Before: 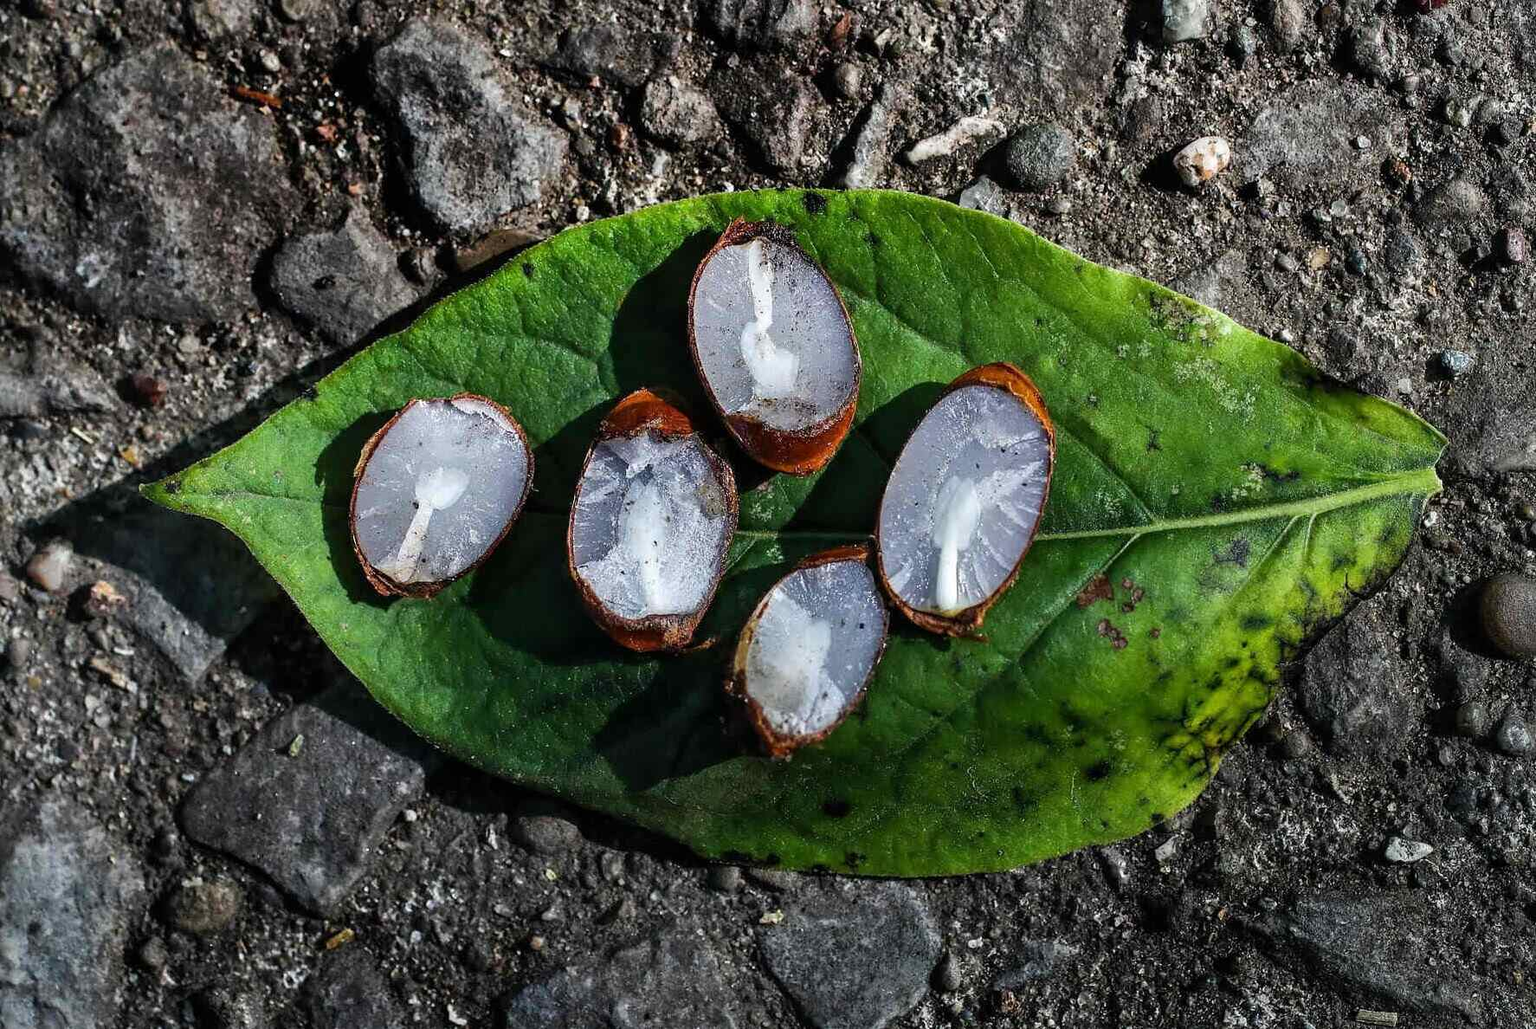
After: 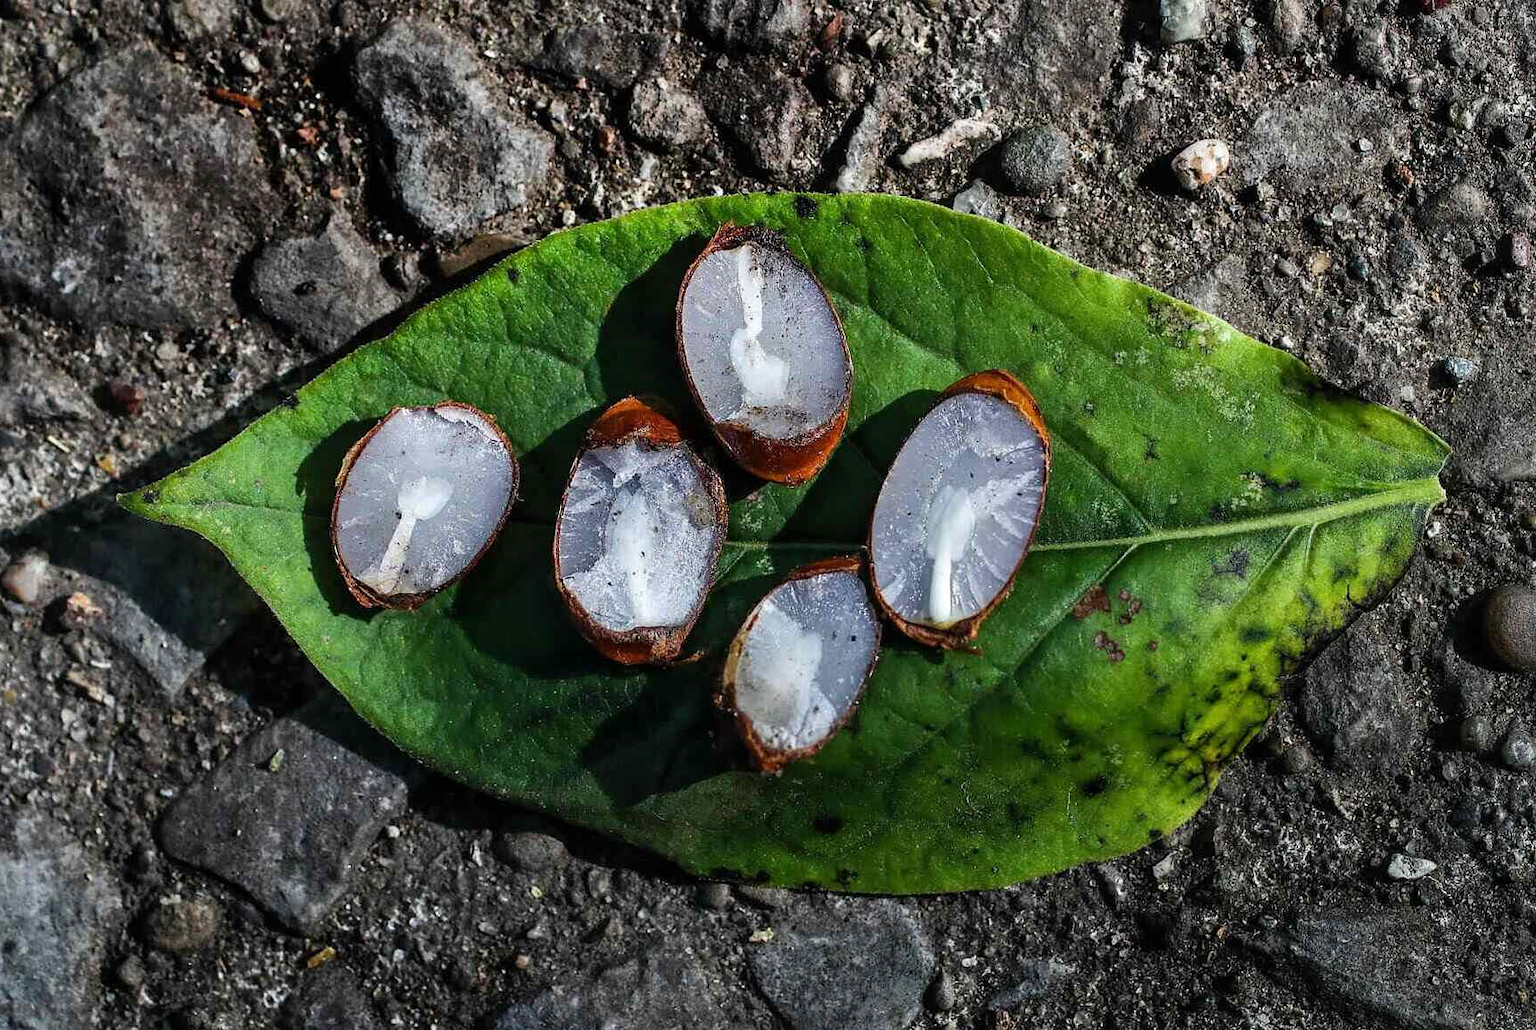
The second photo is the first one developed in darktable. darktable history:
crop: left 1.654%, right 0.288%, bottom 1.706%
